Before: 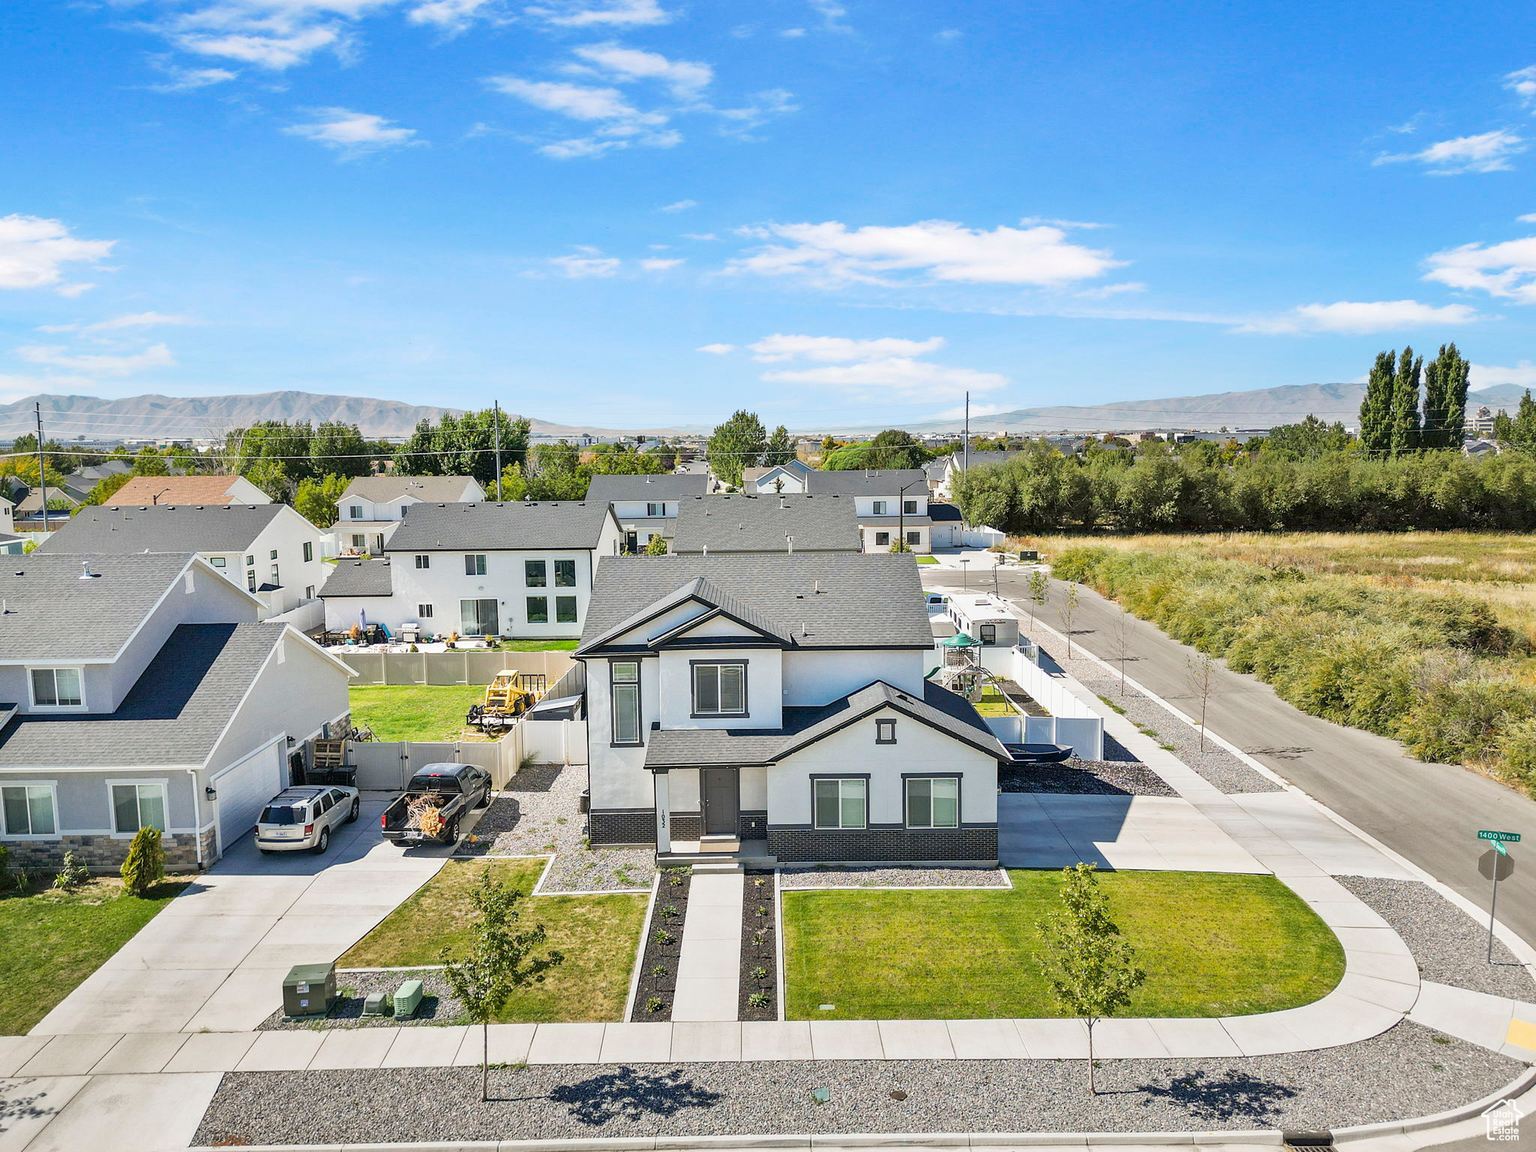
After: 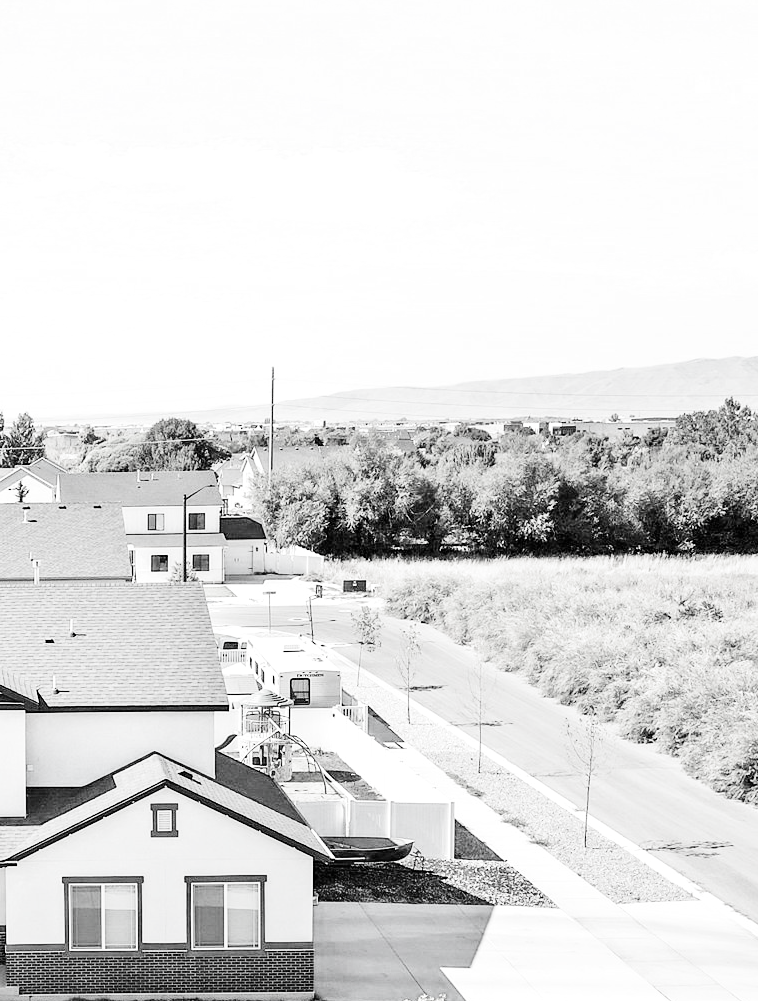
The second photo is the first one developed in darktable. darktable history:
exposure: black level correction 0, exposure 1.458 EV, compensate exposure bias true, compensate highlight preservation false
crop and rotate: left 49.678%, top 10.109%, right 13.281%, bottom 24.676%
filmic rgb: black relative exposure -5.14 EV, white relative exposure 3.56 EV, threshold 5.99 EV, hardness 3.18, contrast 1.396, highlights saturation mix -48.86%, color science v5 (2021), contrast in shadows safe, contrast in highlights safe, enable highlight reconstruction true
